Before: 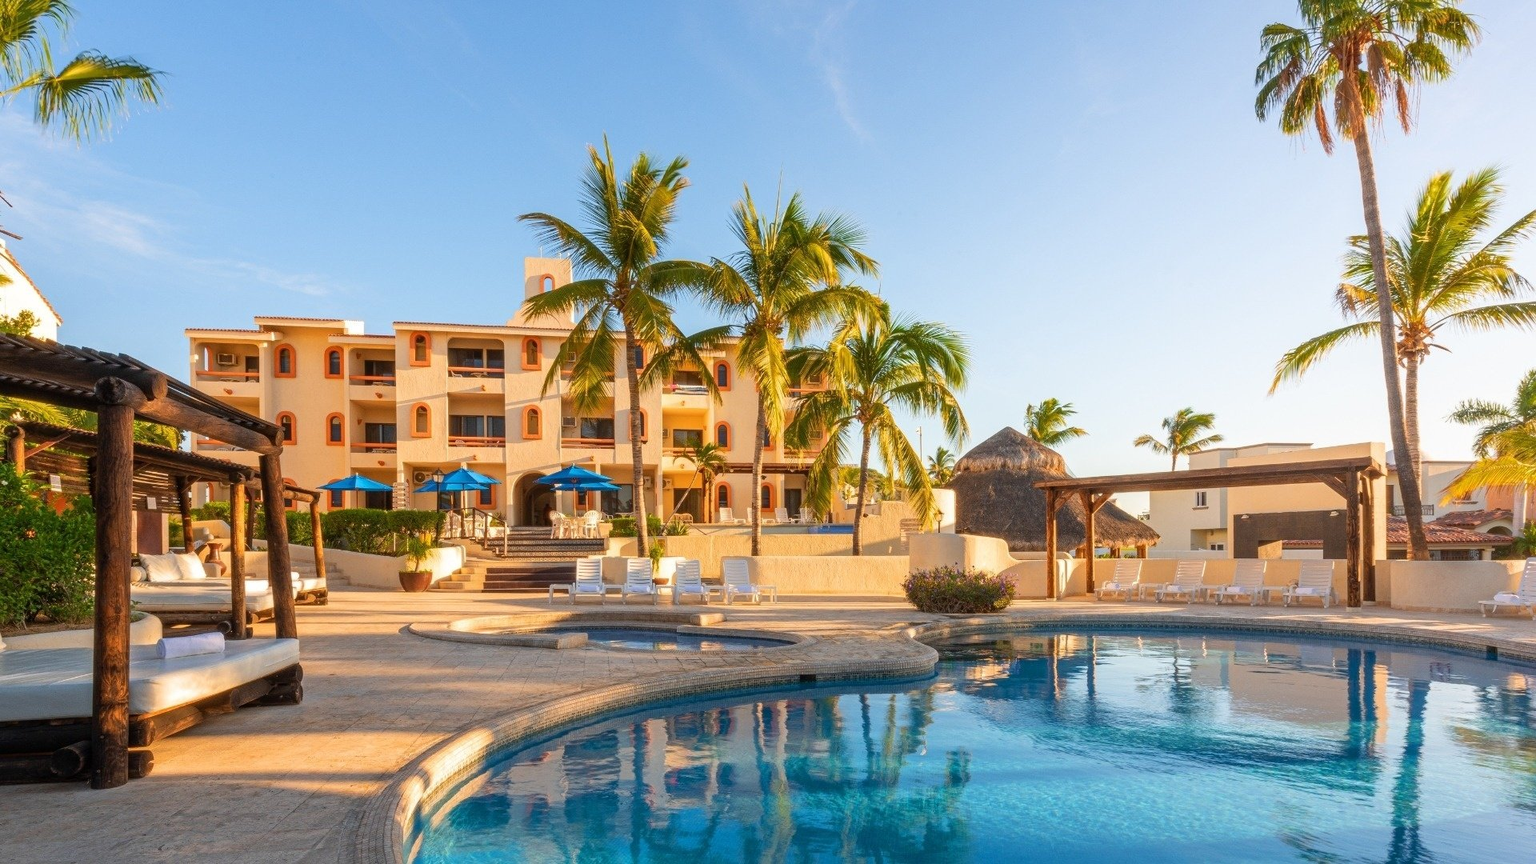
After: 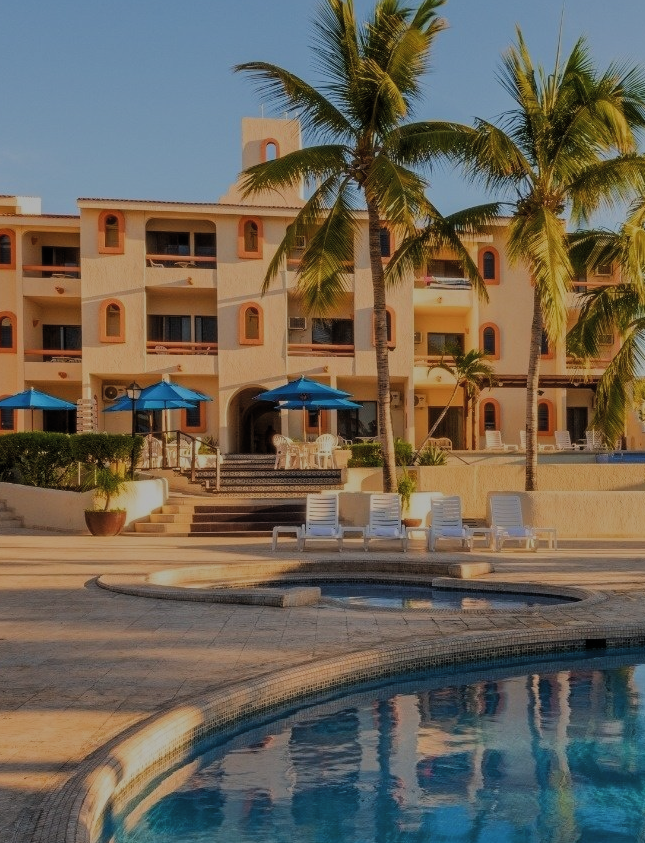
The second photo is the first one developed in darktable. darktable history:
exposure: exposure -0.982 EV, compensate exposure bias true, compensate highlight preservation false
filmic rgb: black relative exposure -7.65 EV, white relative exposure 4.56 EV, hardness 3.61, color science v4 (2020)
crop and rotate: left 21.593%, top 18.967%, right 44.773%, bottom 2.966%
shadows and highlights: soften with gaussian
